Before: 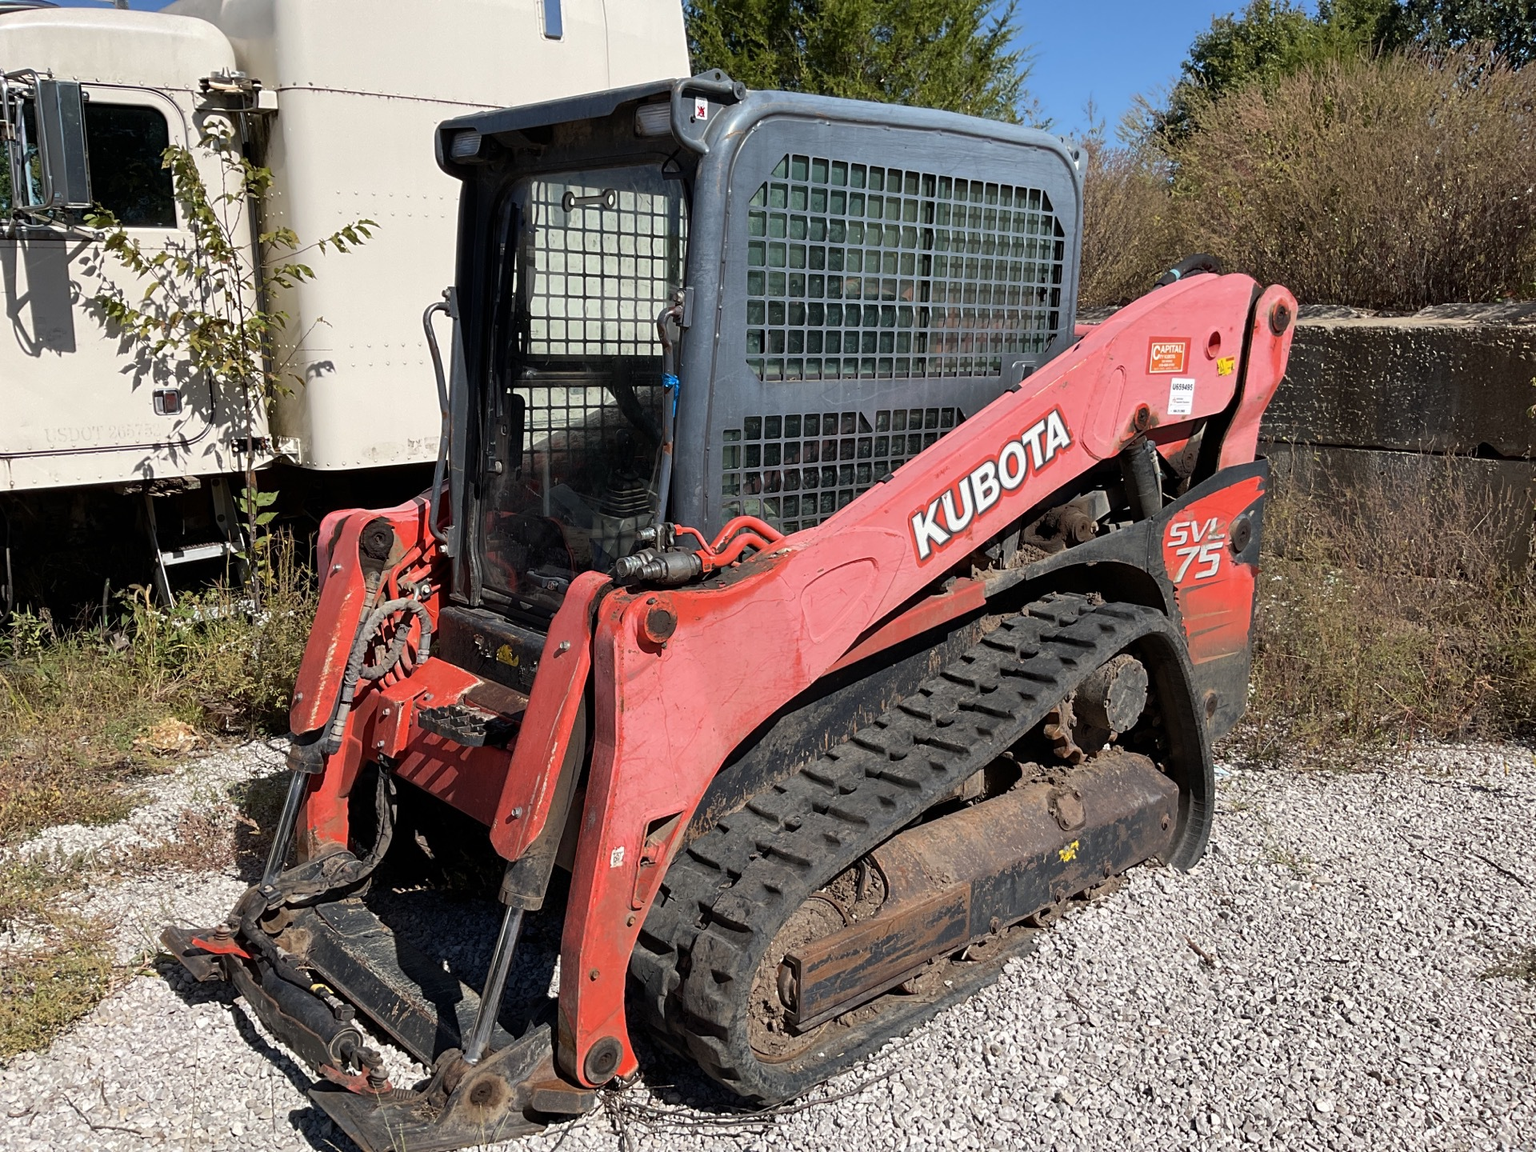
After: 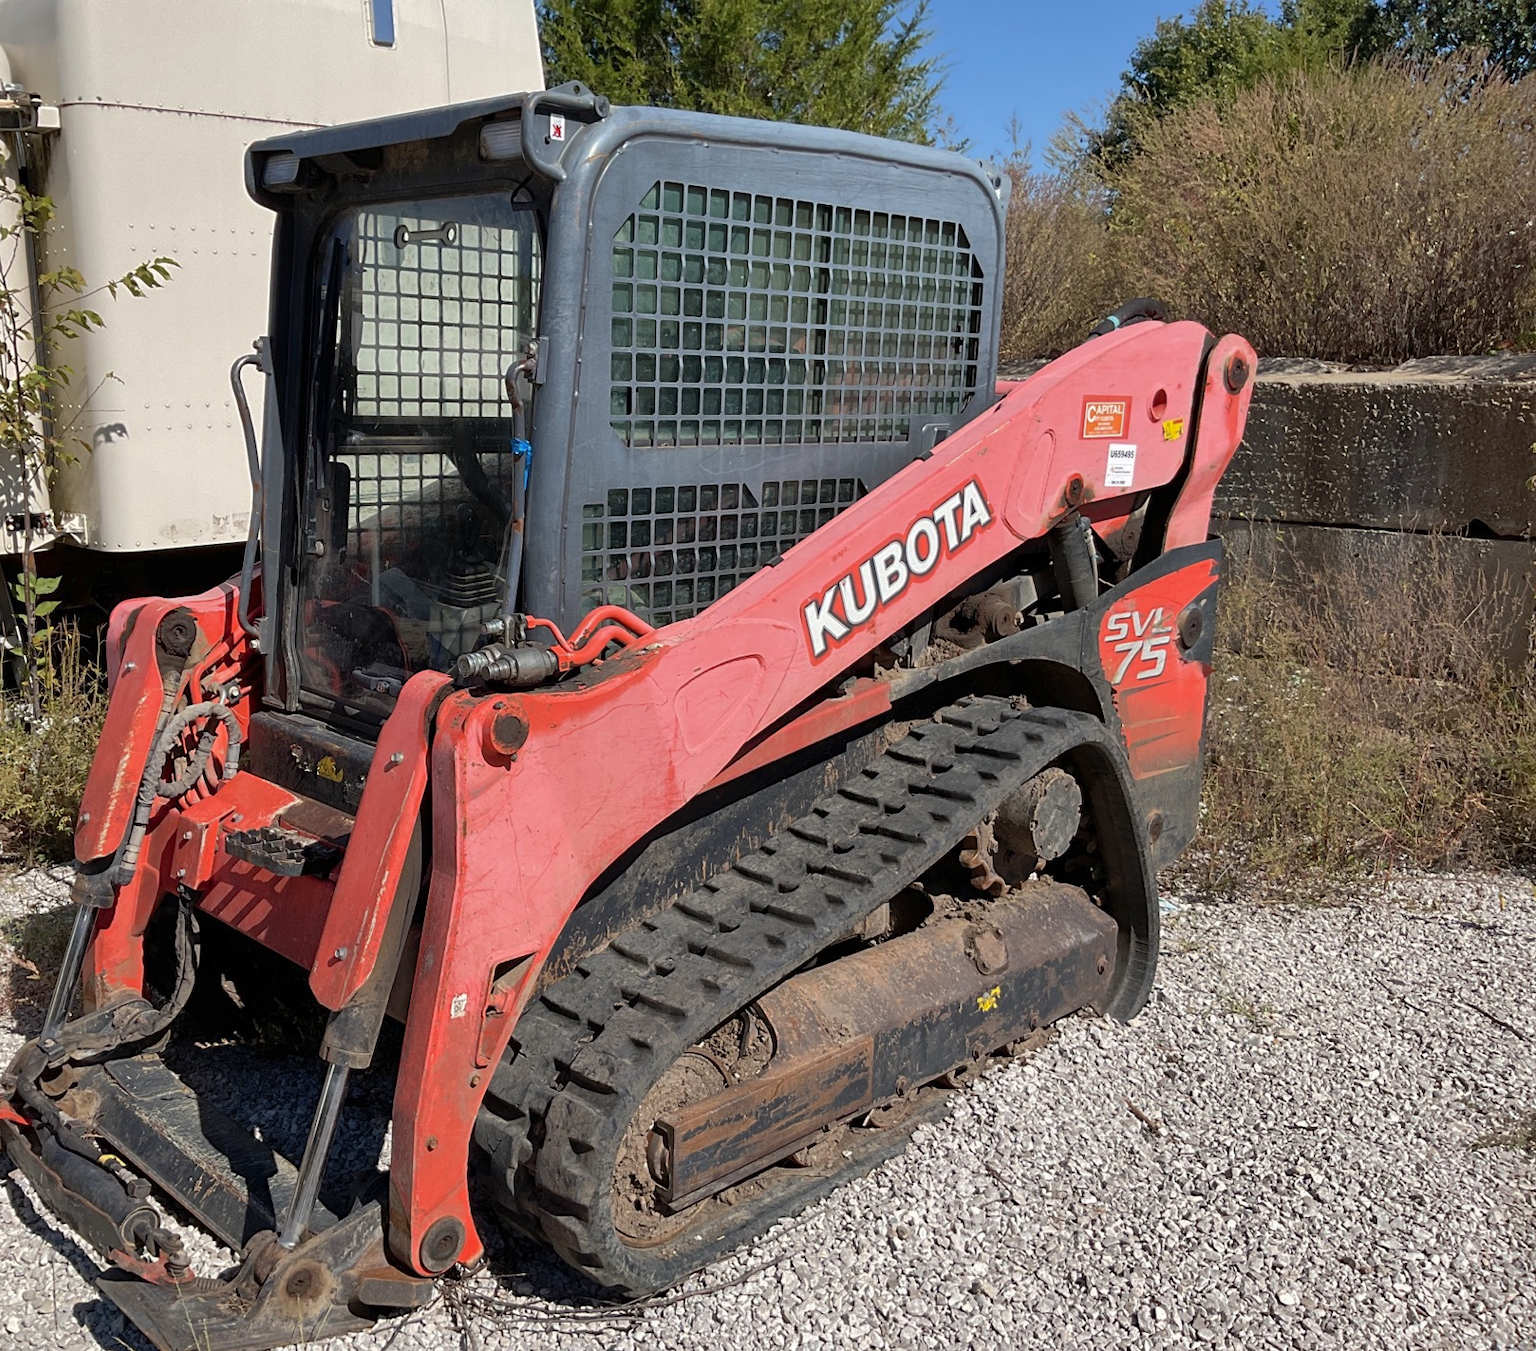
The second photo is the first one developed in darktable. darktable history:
shadows and highlights: on, module defaults
crop and rotate: left 14.772%
